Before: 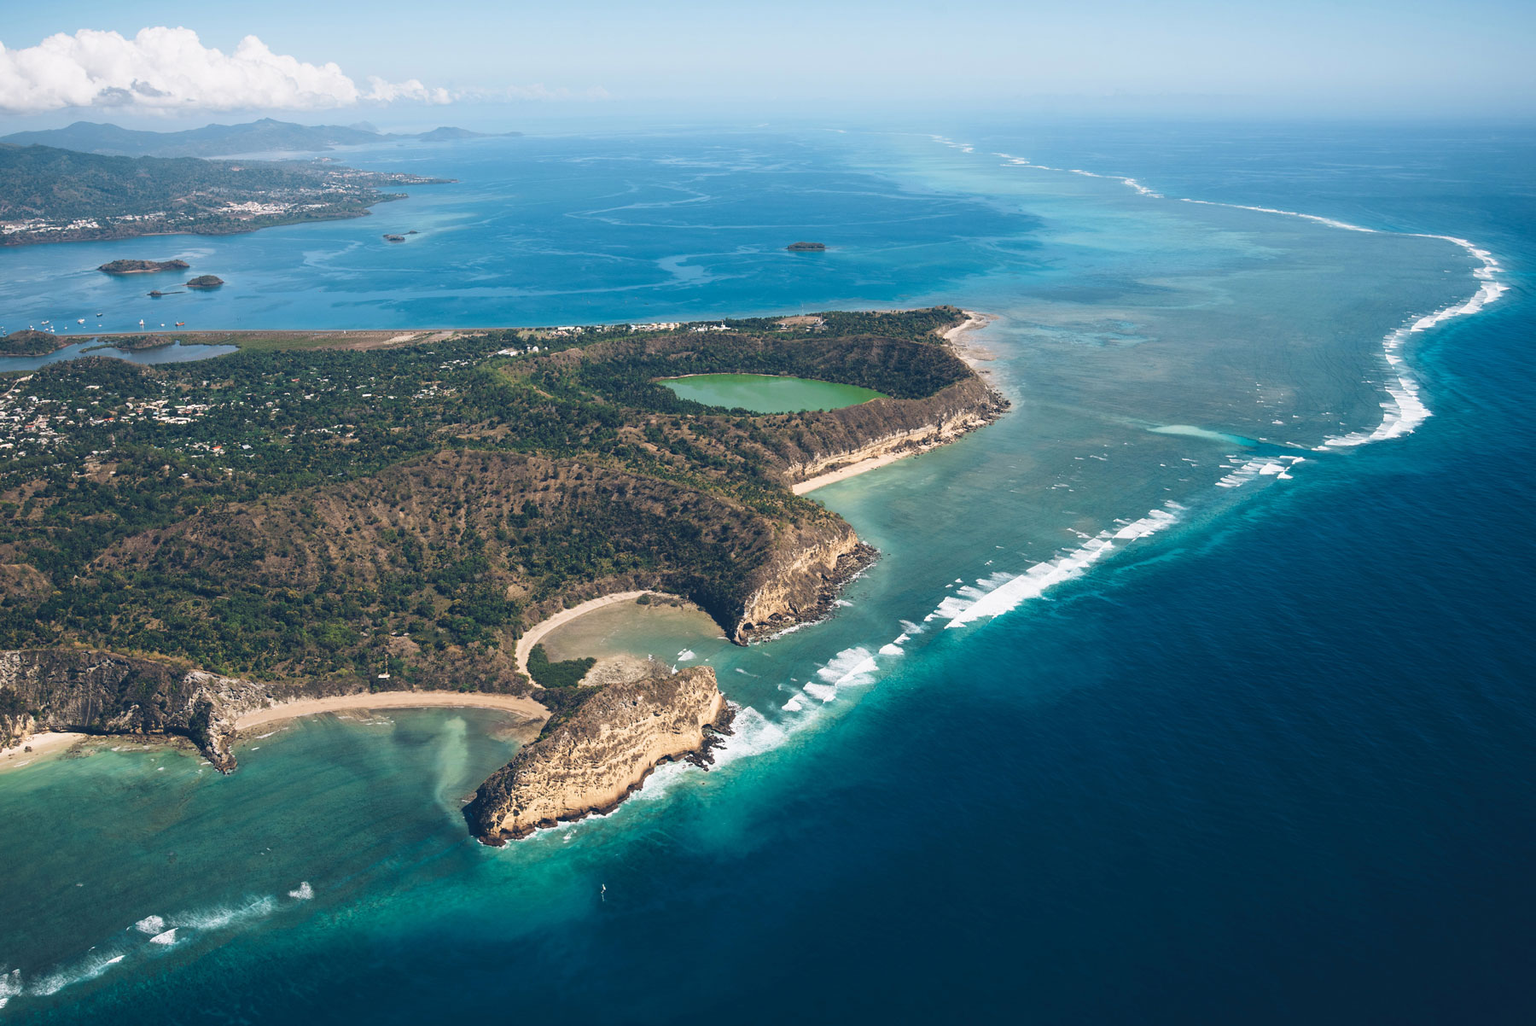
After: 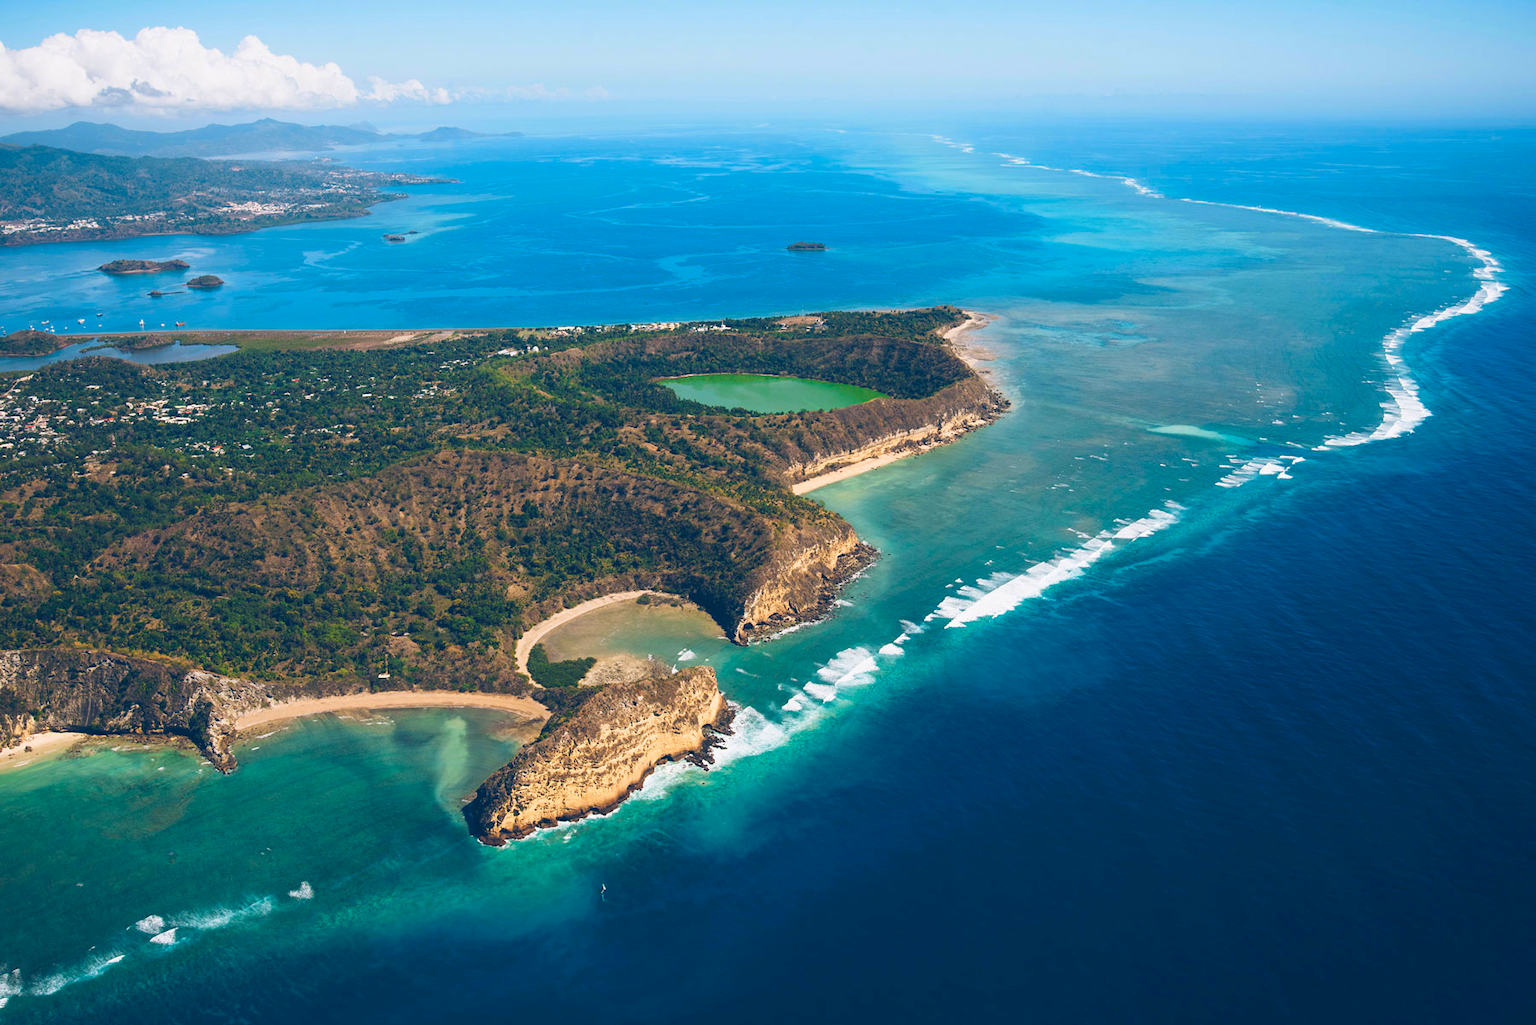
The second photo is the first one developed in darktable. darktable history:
contrast brightness saturation: saturation 0.517
